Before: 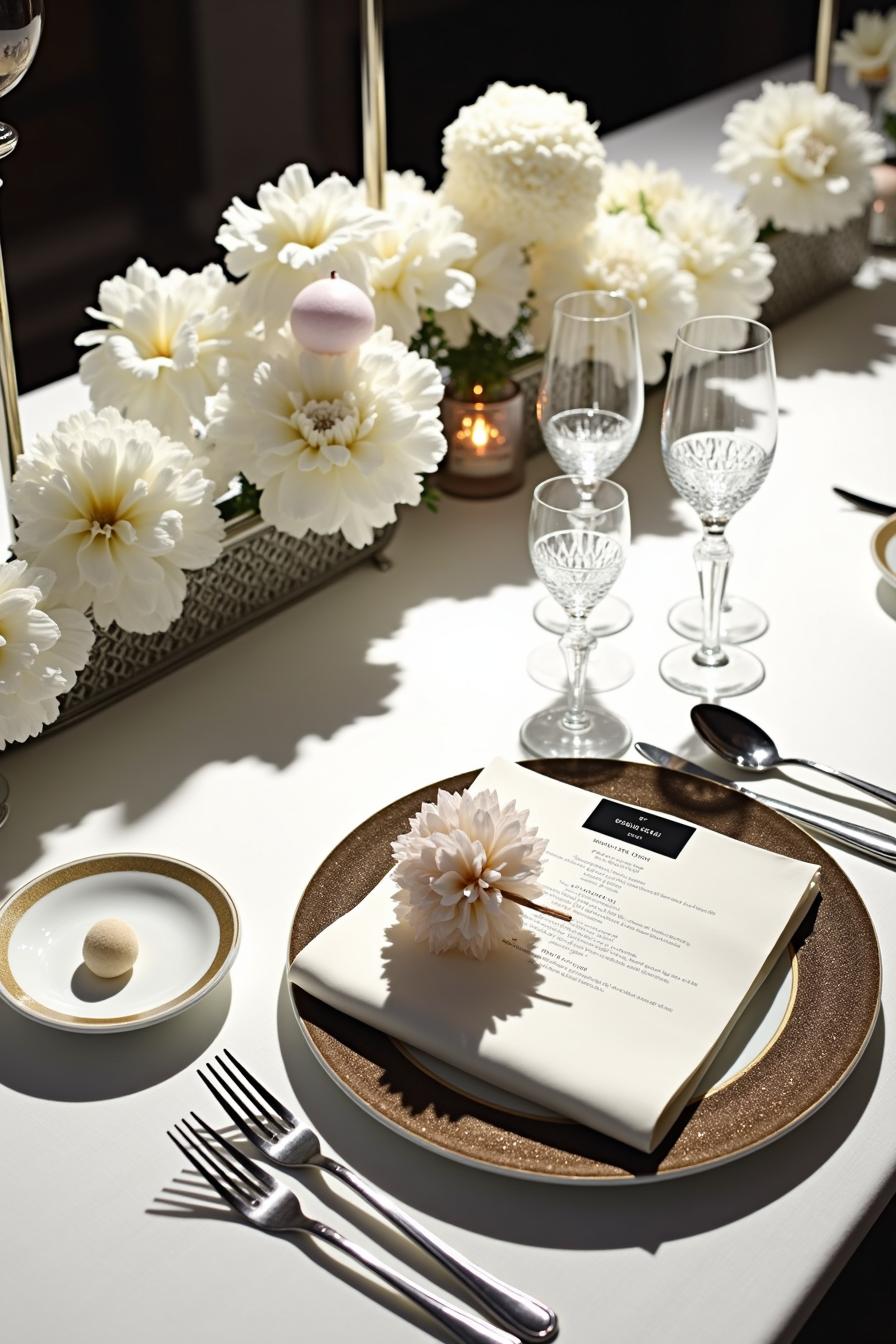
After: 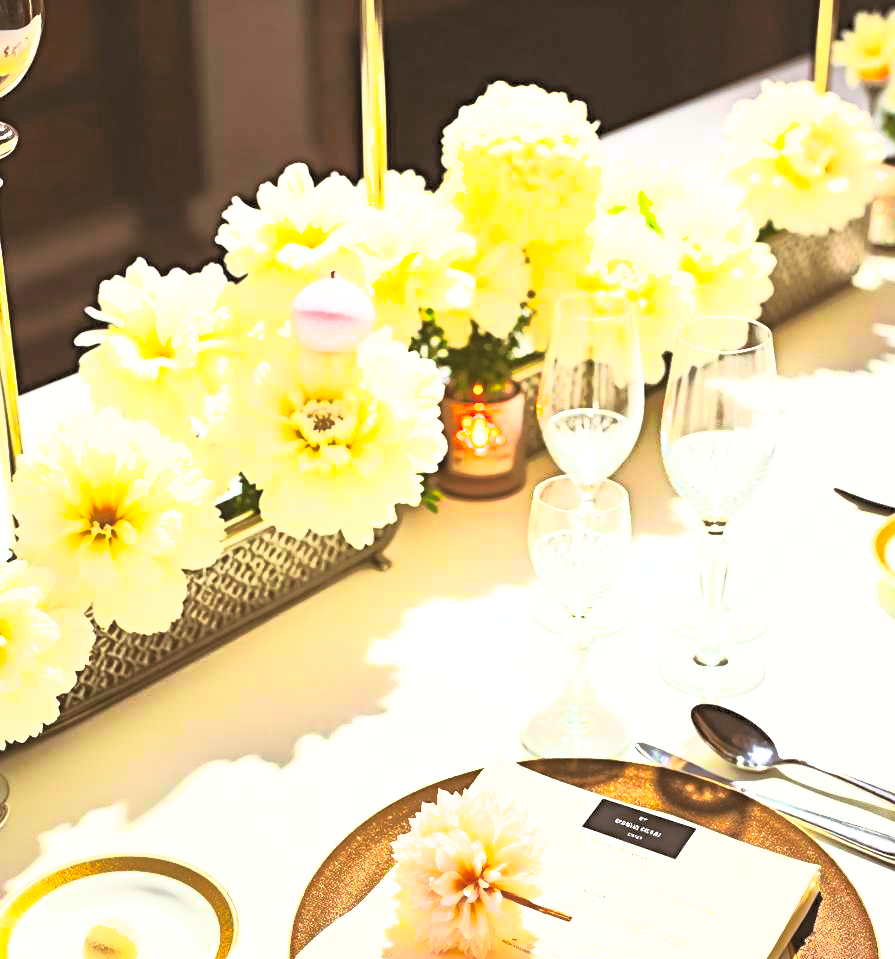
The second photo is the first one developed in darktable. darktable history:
exposure: exposure 0.64 EV, compensate highlight preservation false
tone equalizer: -7 EV 0.15 EV, -6 EV 0.6 EV, -5 EV 1.15 EV, -4 EV 1.33 EV, -3 EV 1.15 EV, -2 EV 0.6 EV, -1 EV 0.15 EV, mask exposure compensation -0.5 EV
contrast brightness saturation: contrast 1, brightness 1, saturation 1
split-toning: shadows › hue 32.4°, shadows › saturation 0.51, highlights › hue 180°, highlights › saturation 0, balance -60.17, compress 55.19%
shadows and highlights: on, module defaults
crop: bottom 28.576%
